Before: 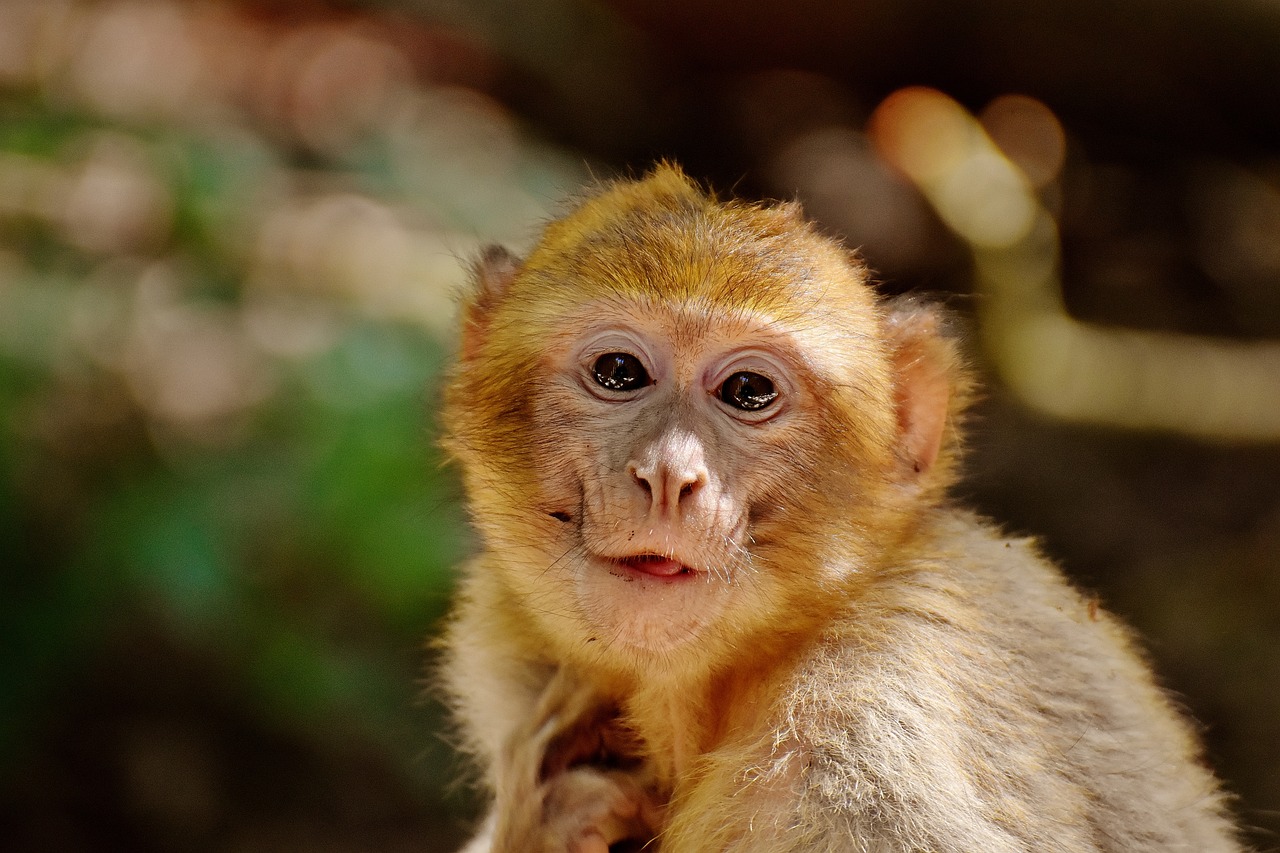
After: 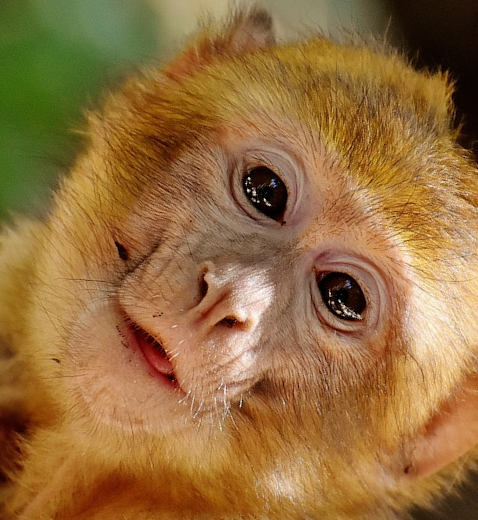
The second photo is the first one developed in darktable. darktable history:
crop and rotate: angle -45.09°, top 16.432%, right 0.947%, bottom 11.697%
